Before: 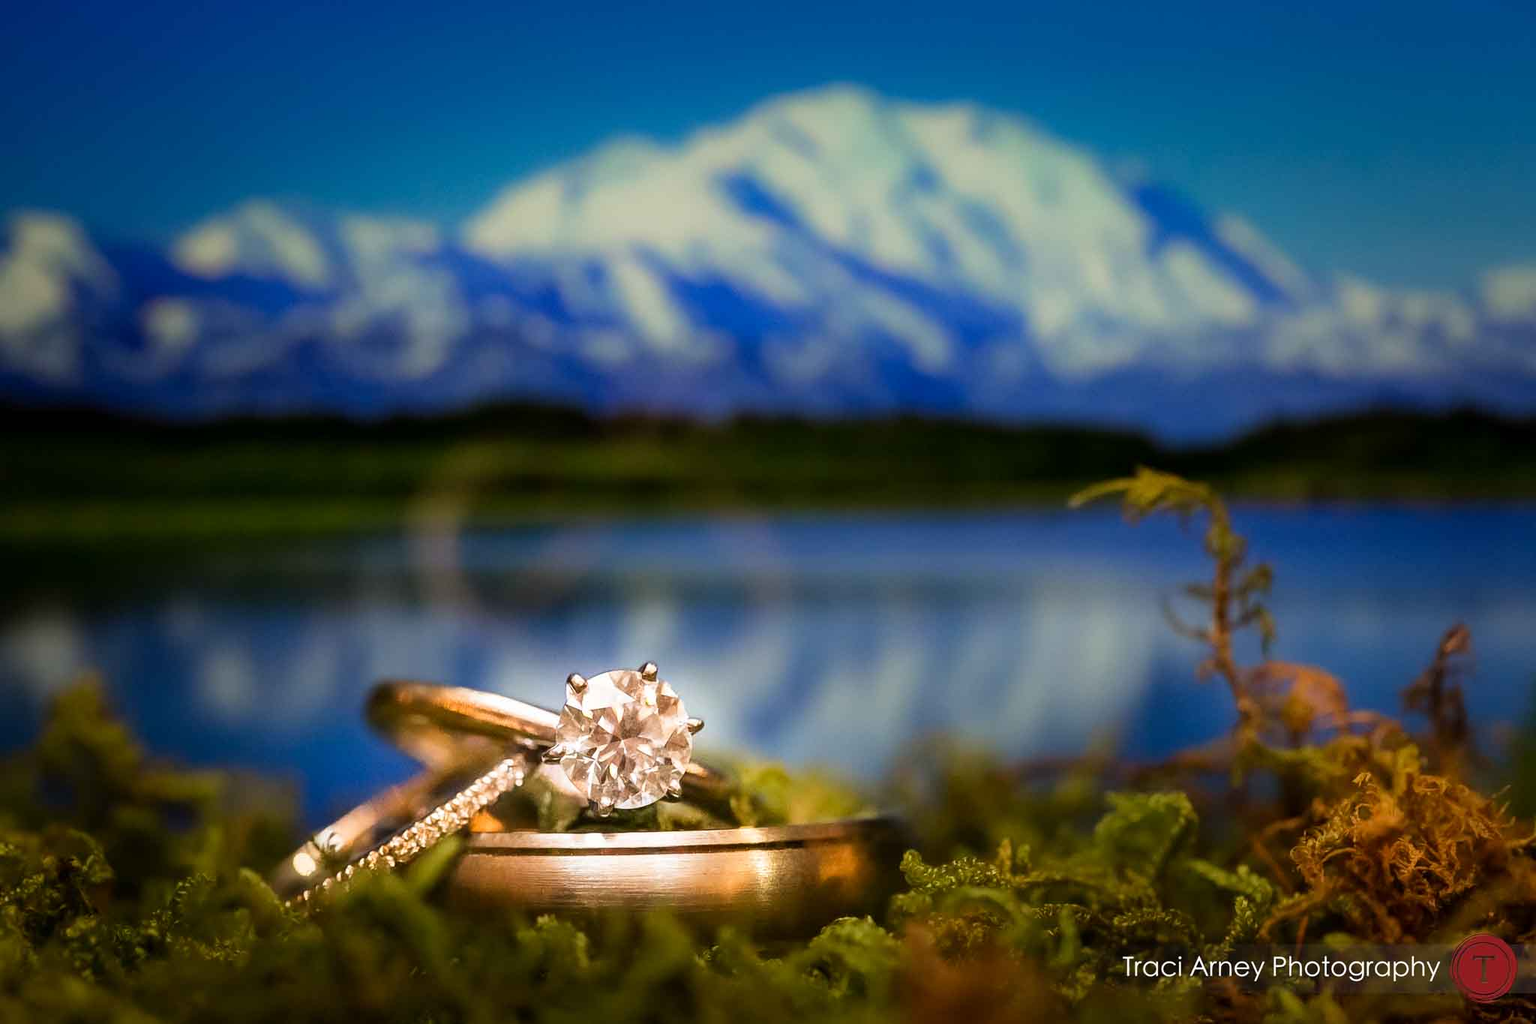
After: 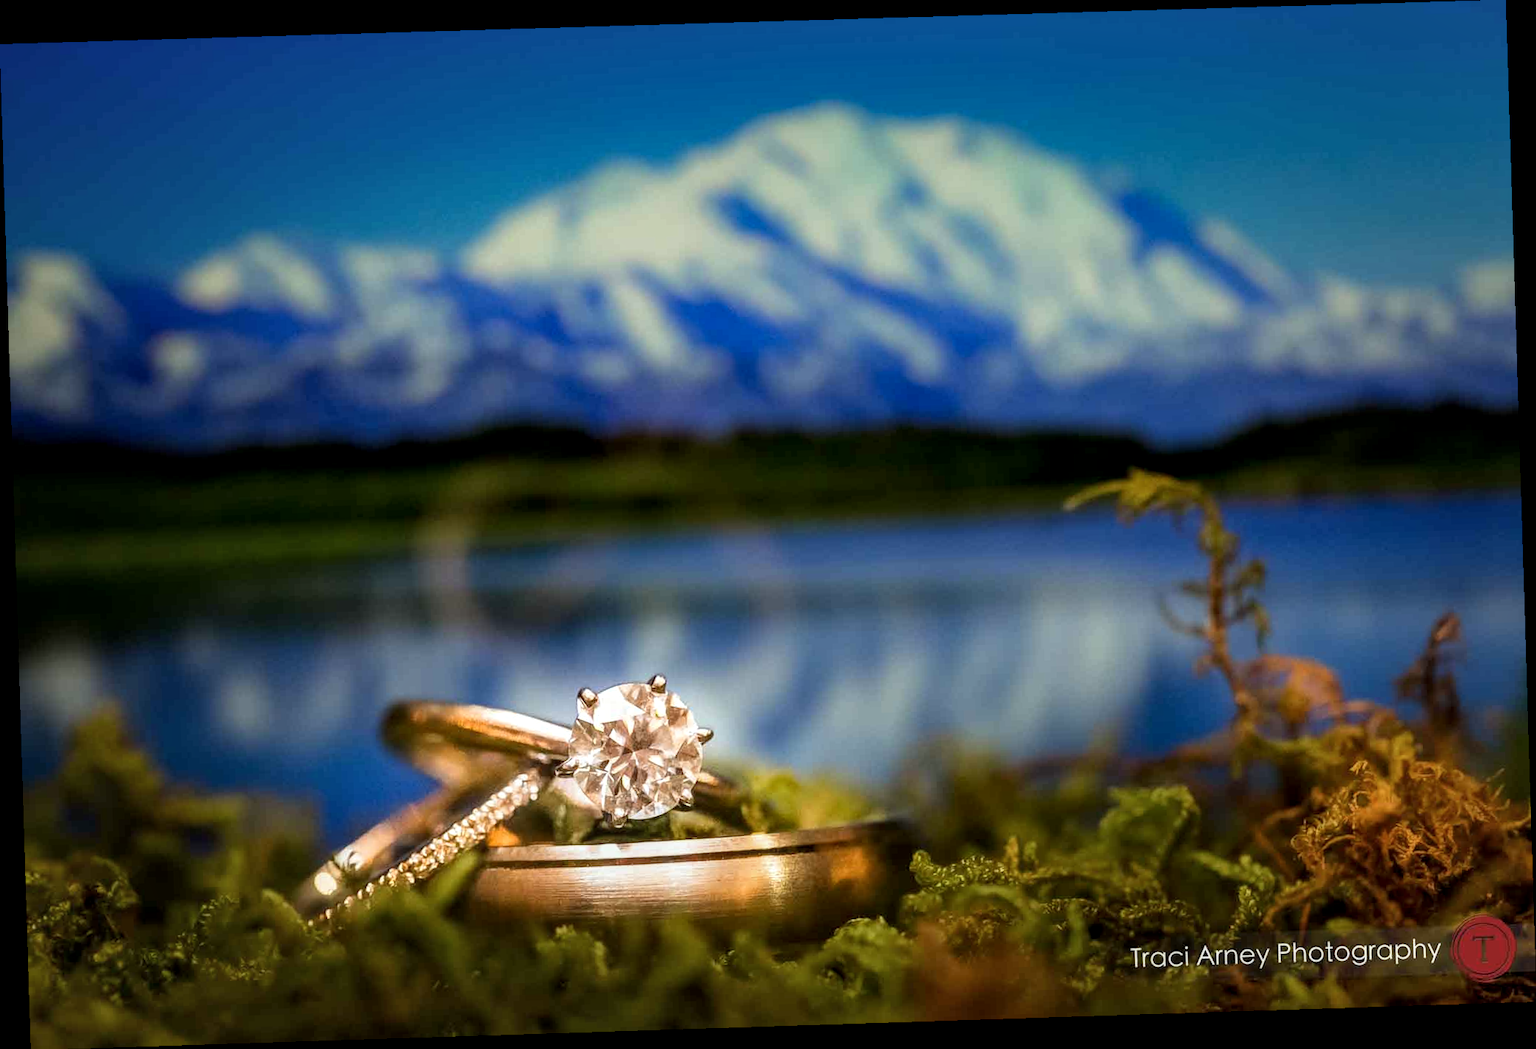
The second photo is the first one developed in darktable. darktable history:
rotate and perspective: rotation -1.77°, lens shift (horizontal) 0.004, automatic cropping off
white balance: red 0.978, blue 0.999
local contrast: on, module defaults
